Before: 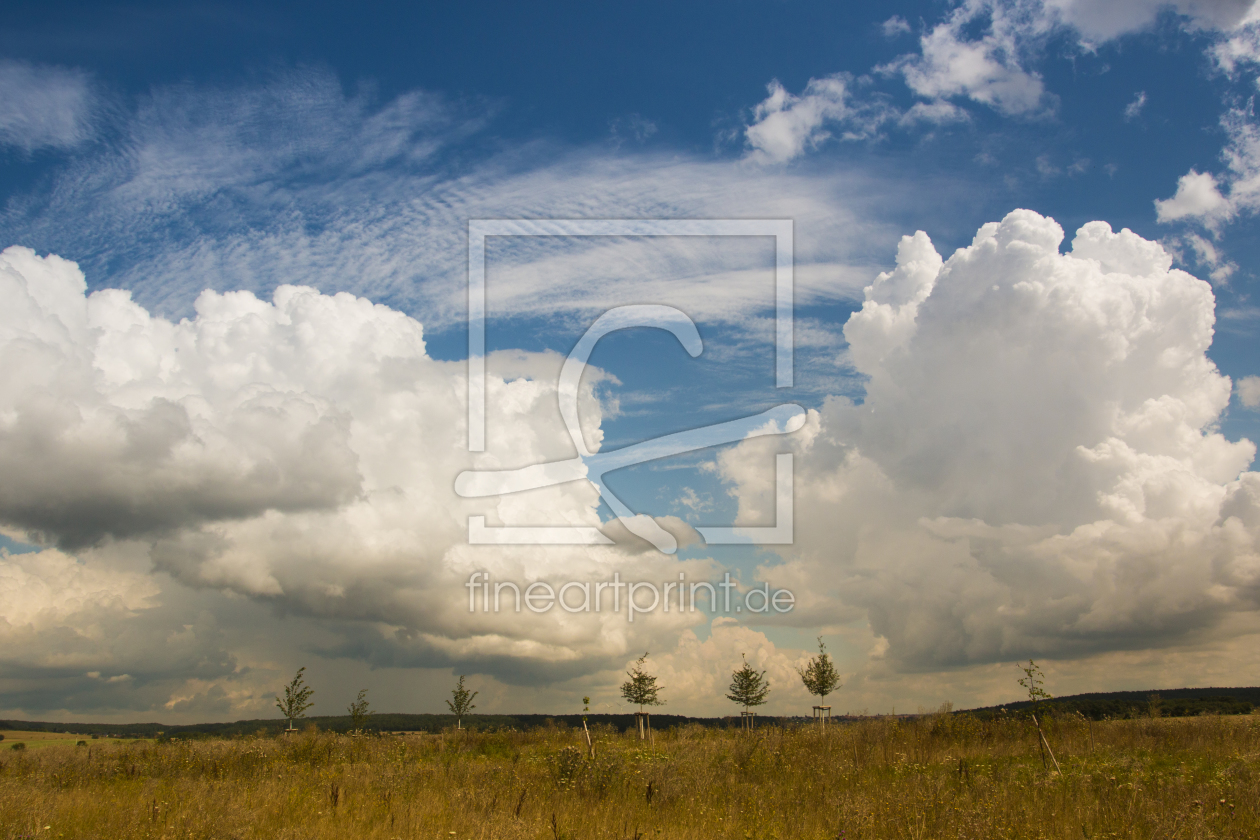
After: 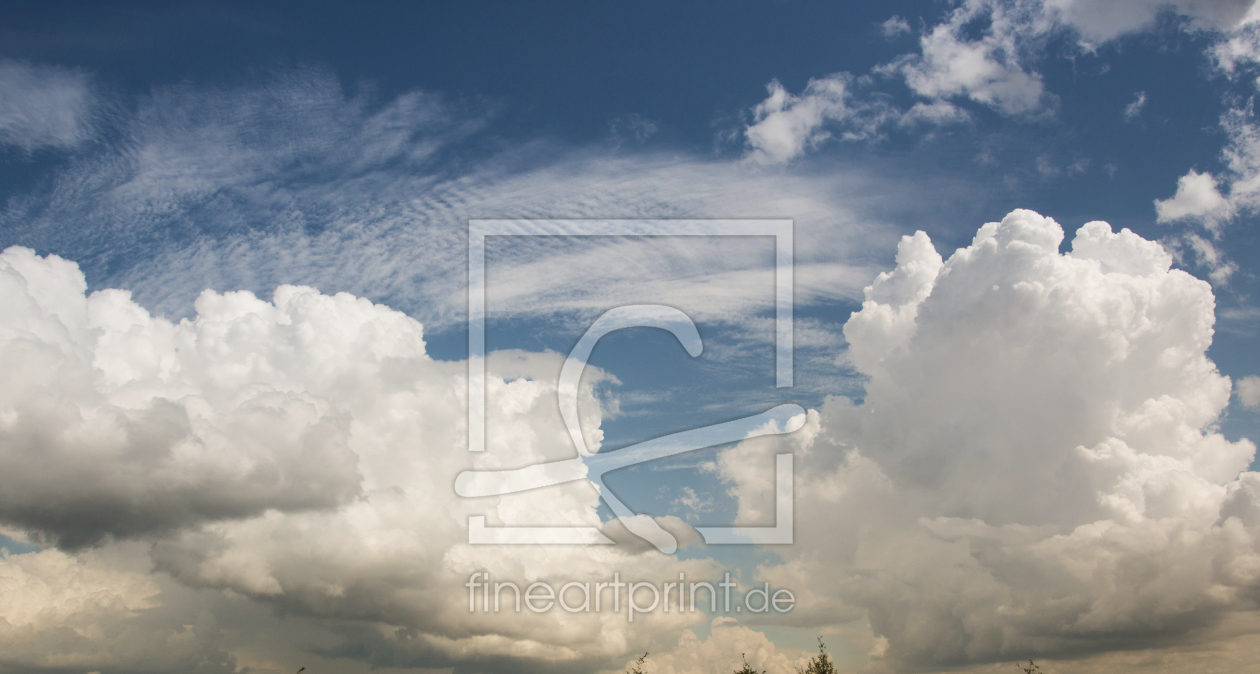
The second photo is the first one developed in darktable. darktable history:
crop: bottom 19.644%
contrast brightness saturation: contrast 0.06, brightness -0.01, saturation -0.23
